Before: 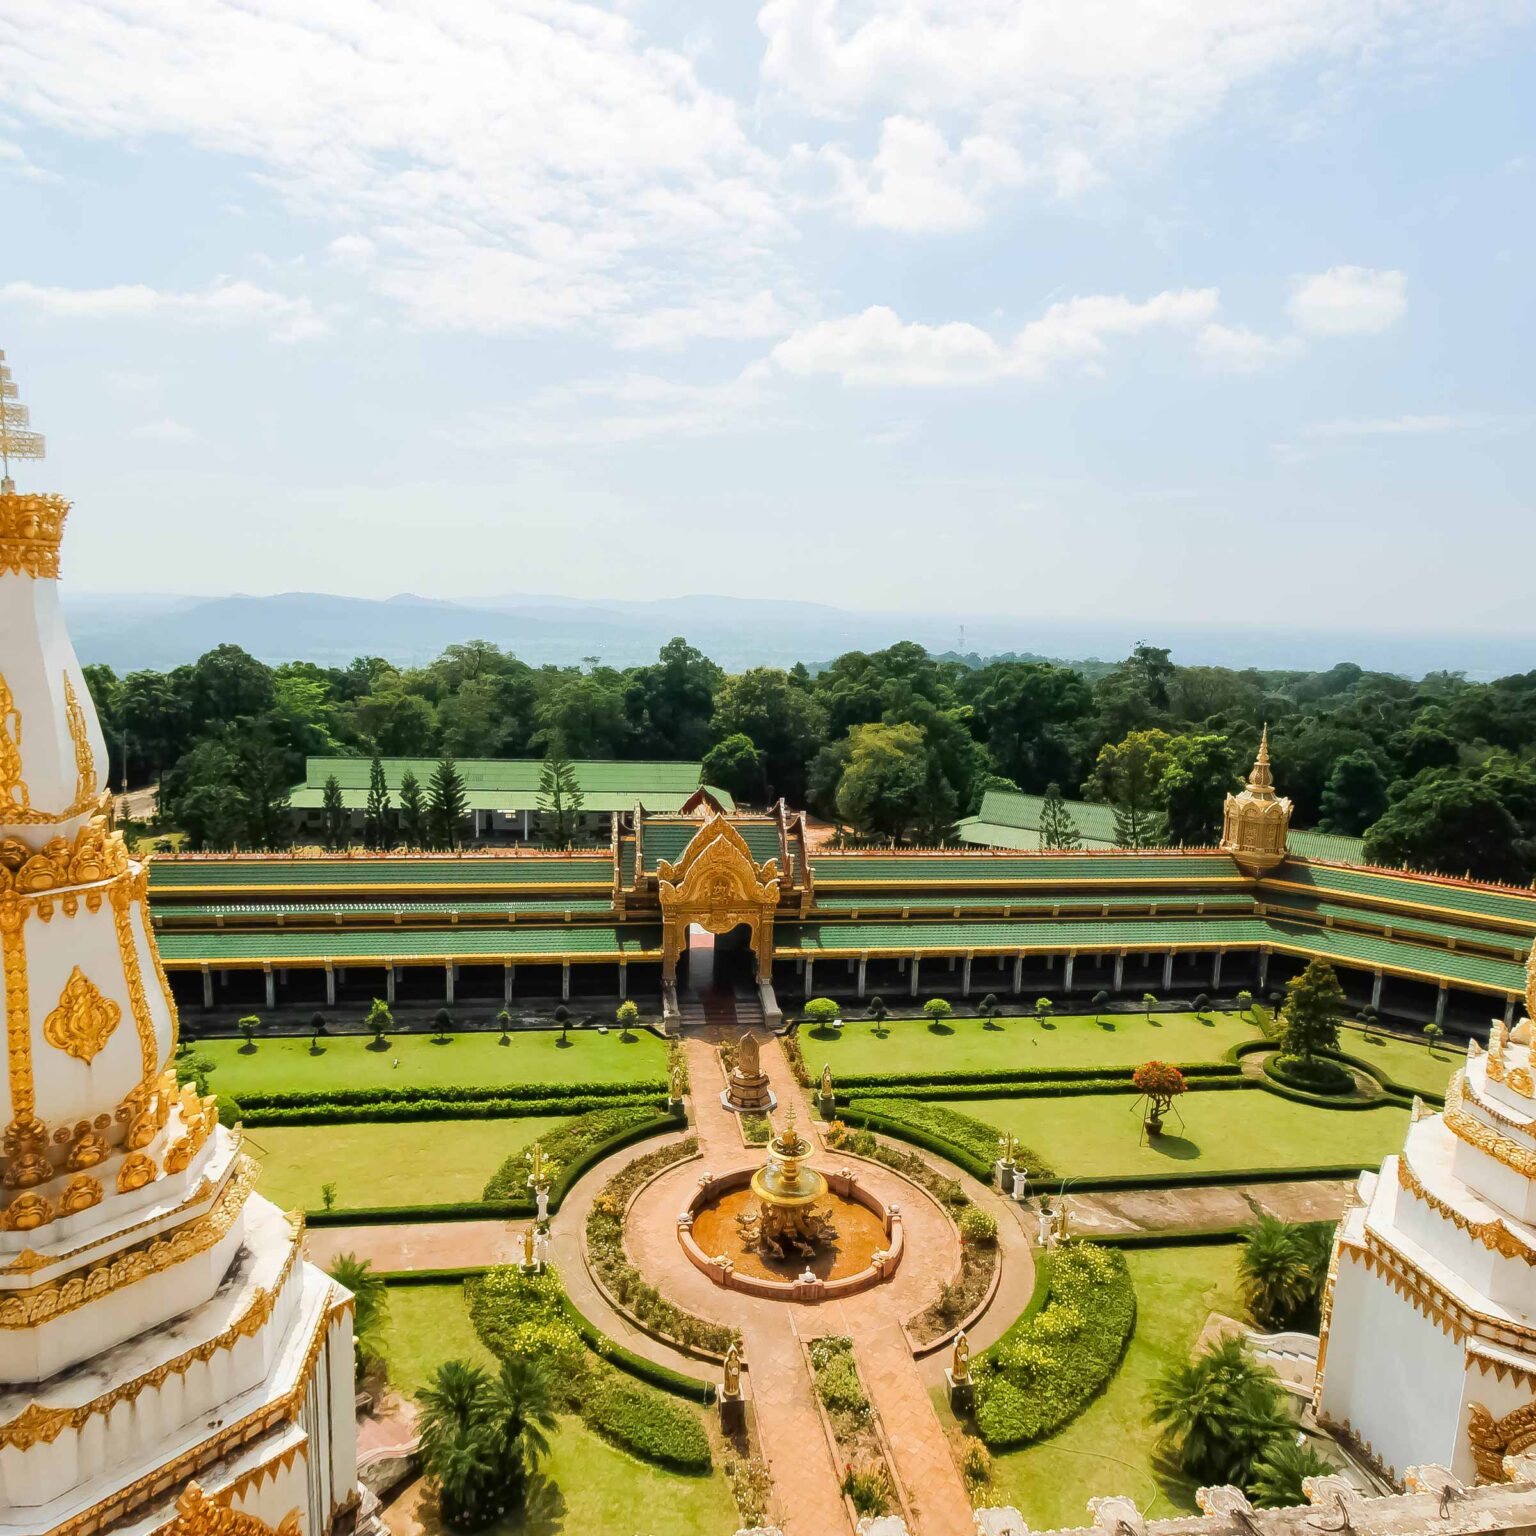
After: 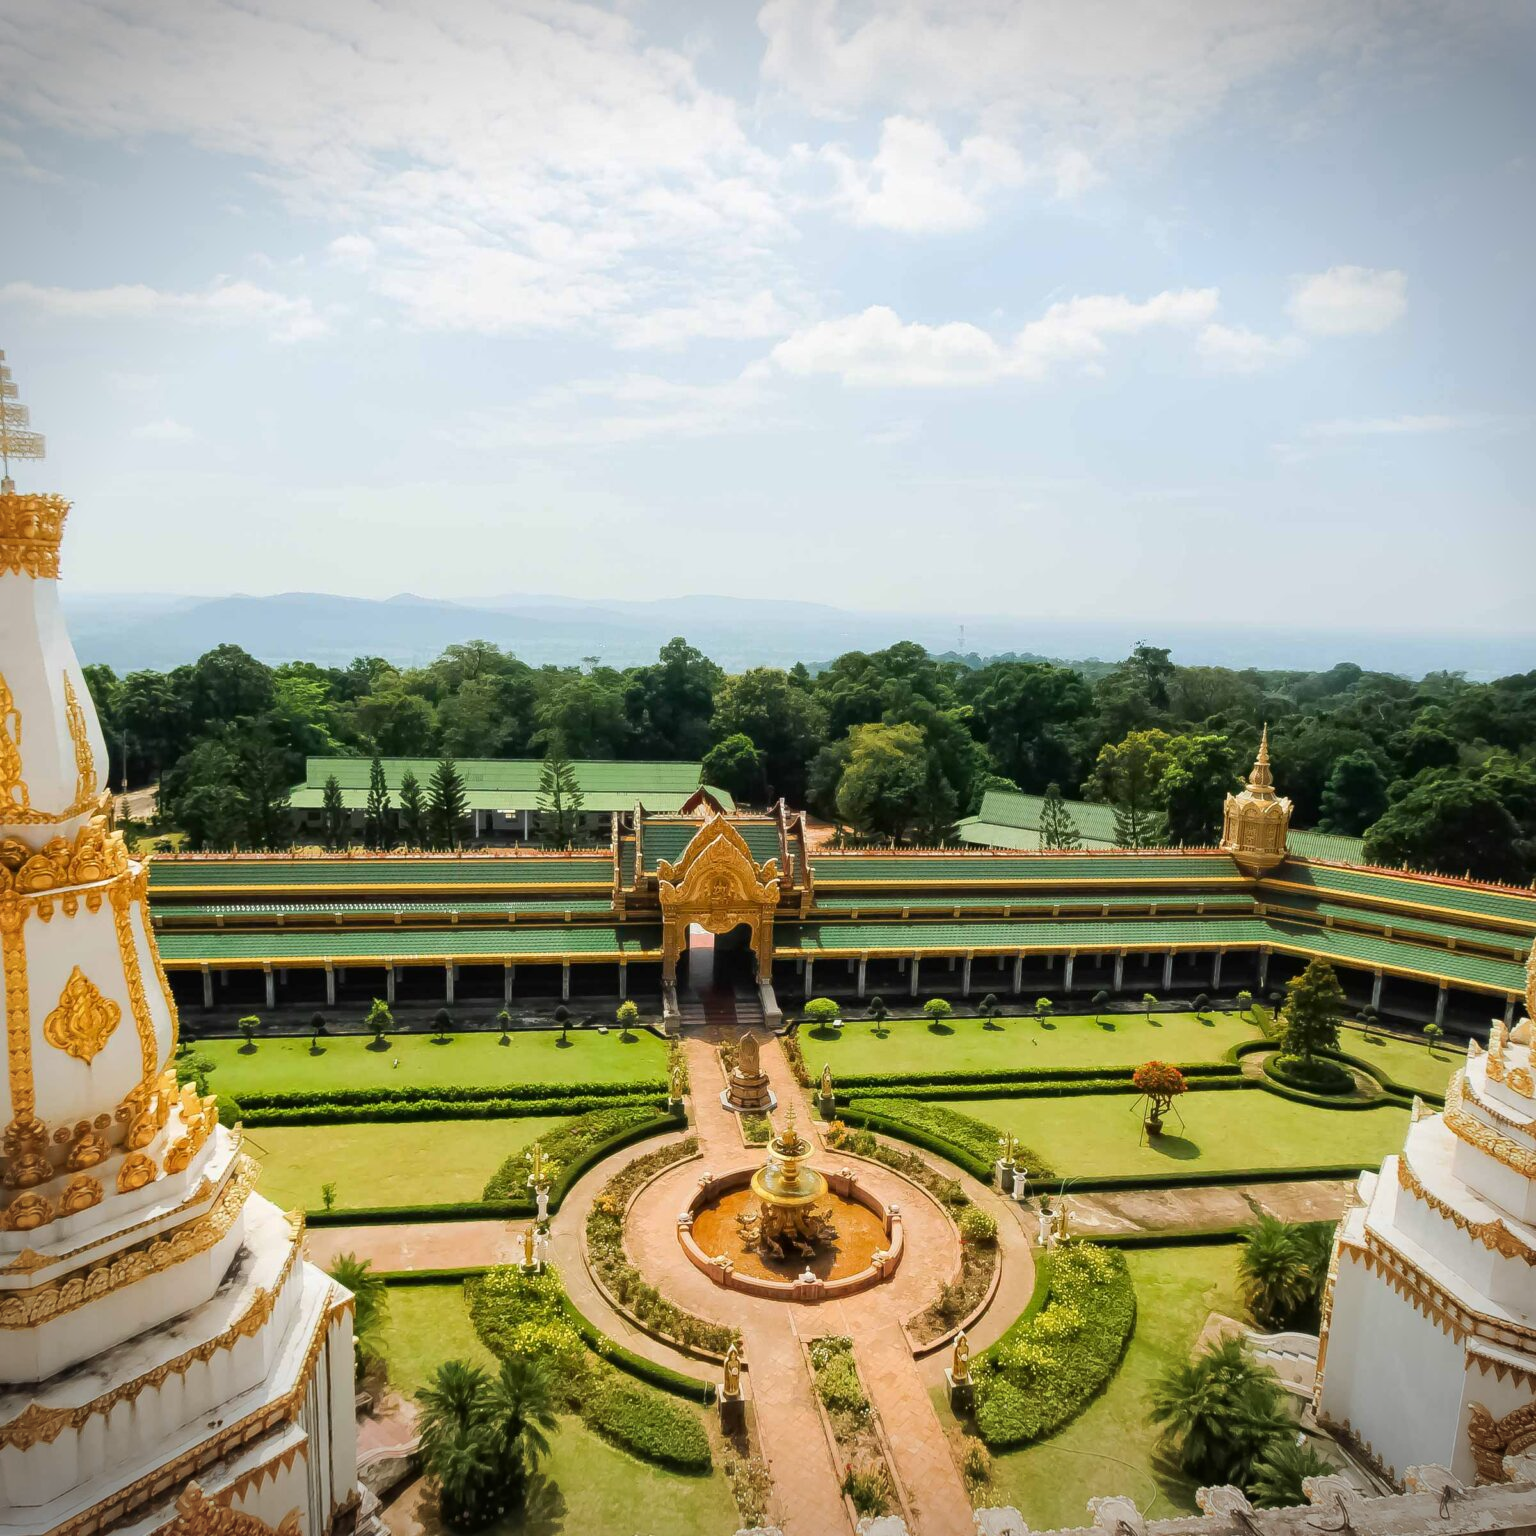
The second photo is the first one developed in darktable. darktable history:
vignetting: fall-off start 97.17%, brightness -0.578, saturation -0.26, width/height ratio 1.184, unbound false
